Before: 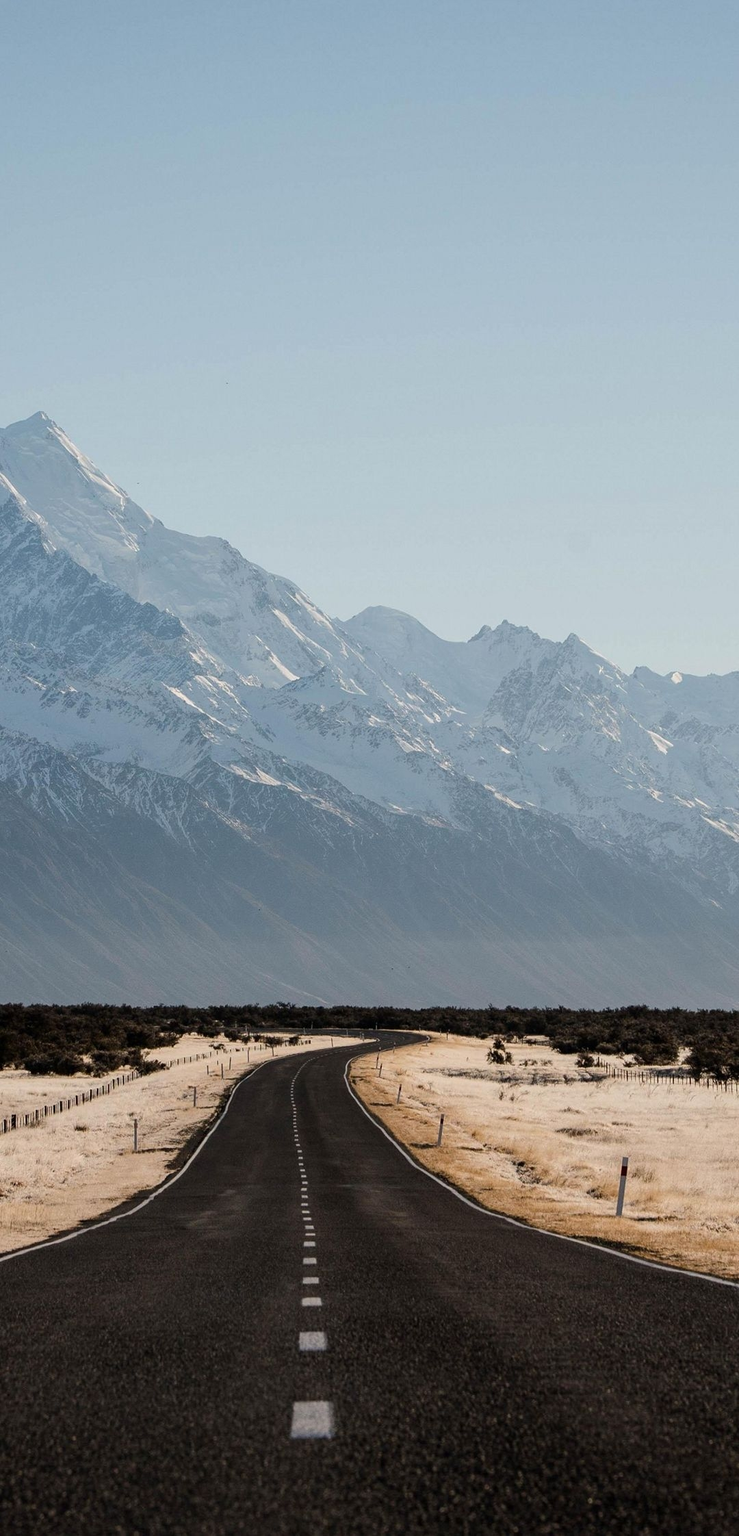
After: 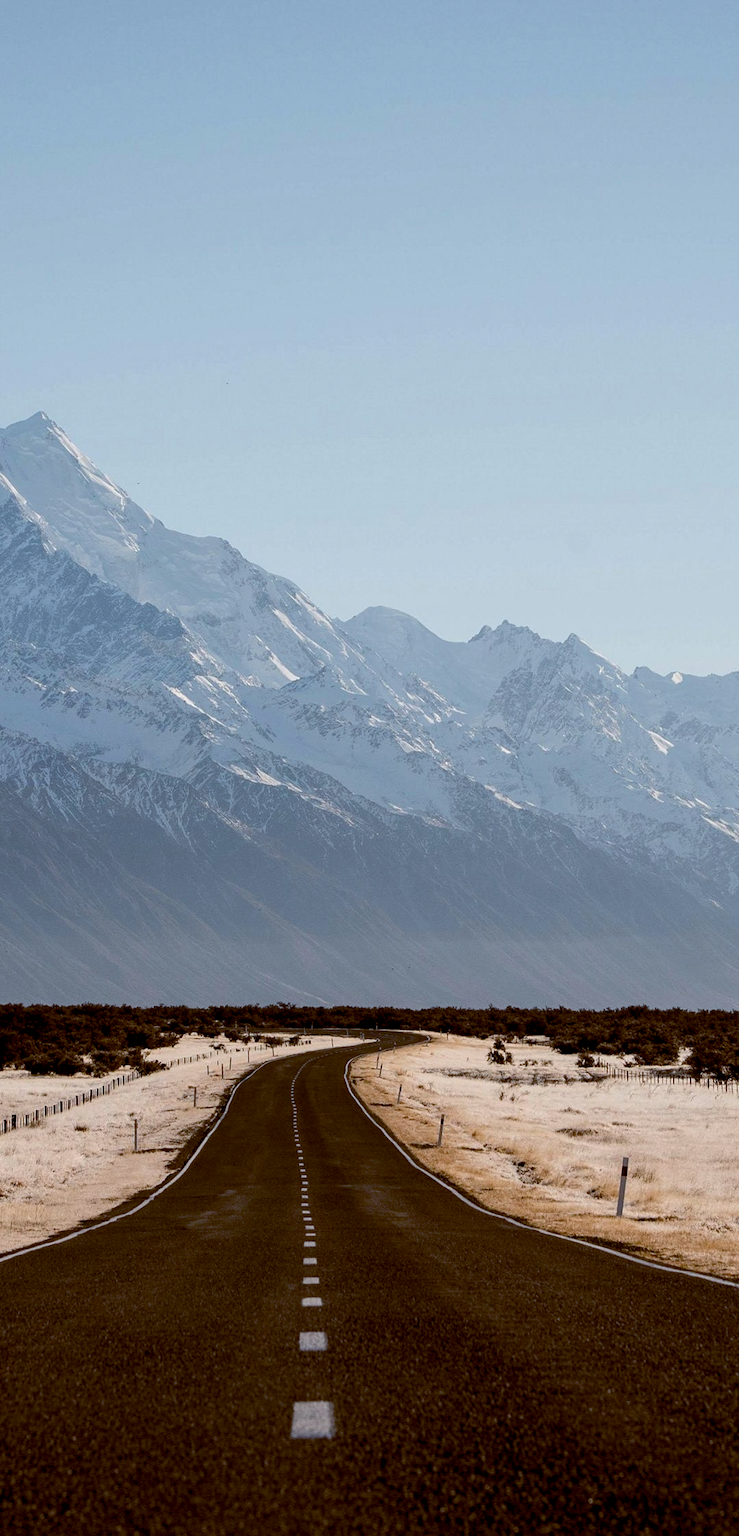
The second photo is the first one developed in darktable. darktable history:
levels: levels [0.026, 0.507, 0.987]
color balance: lift [1, 1.015, 1.004, 0.985], gamma [1, 0.958, 0.971, 1.042], gain [1, 0.956, 0.977, 1.044]
